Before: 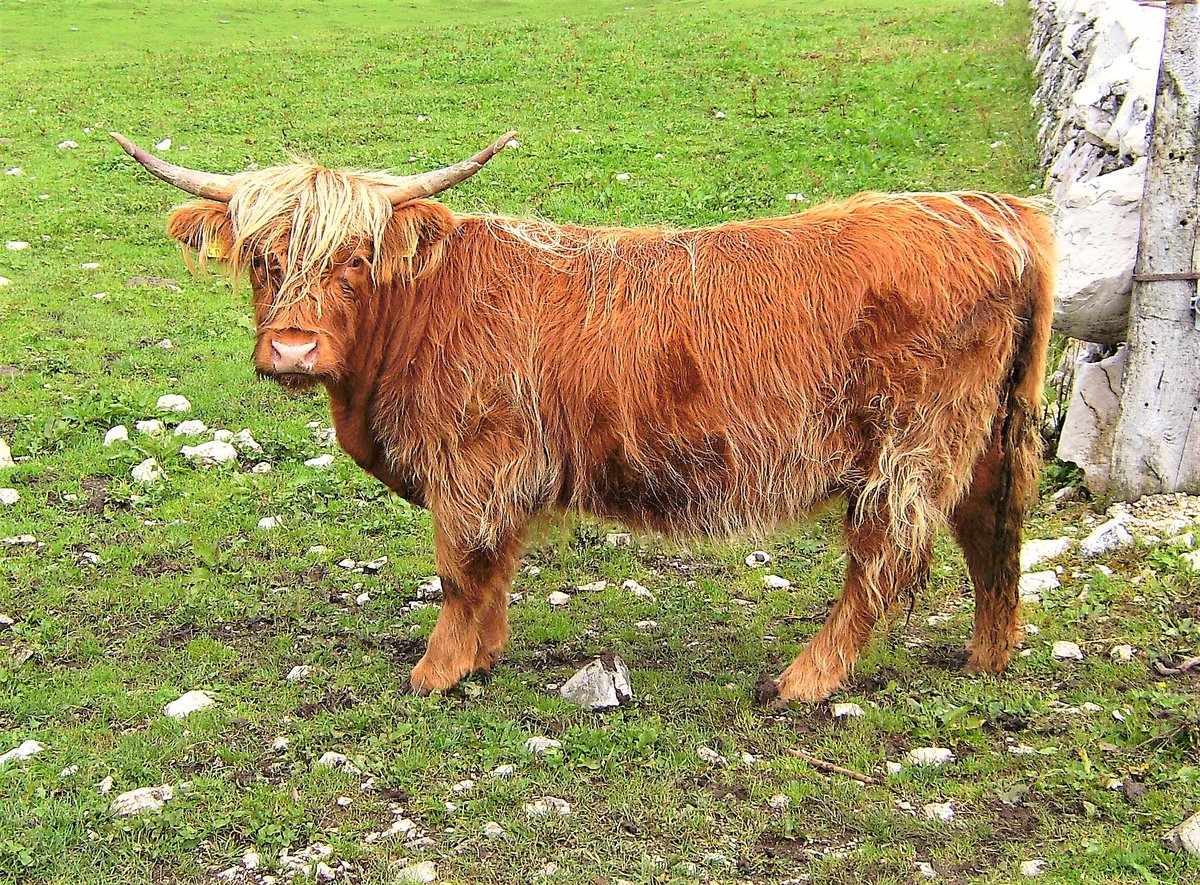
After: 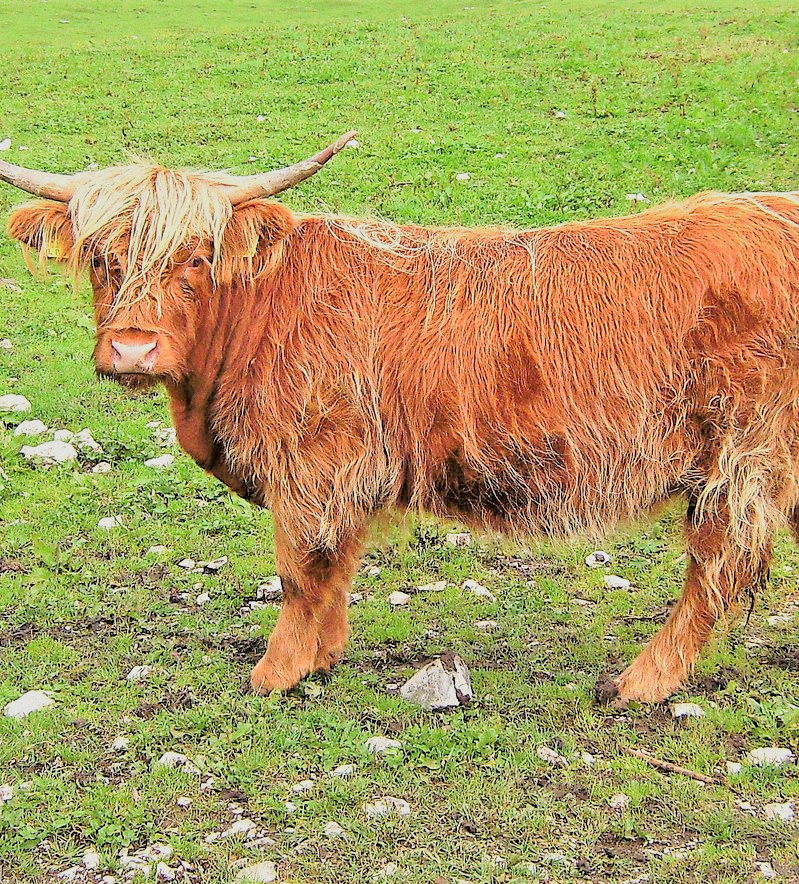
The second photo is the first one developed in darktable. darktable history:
crop and rotate: left 13.342%, right 19.991%
filmic rgb: black relative exposure -7.5 EV, white relative exposure 5 EV, hardness 3.31, contrast 1.3, contrast in shadows safe
grain: on, module defaults
tone equalizer: -7 EV 0.15 EV, -6 EV 0.6 EV, -5 EV 1.15 EV, -4 EV 1.33 EV, -3 EV 1.15 EV, -2 EV 0.6 EV, -1 EV 0.15 EV, mask exposure compensation -0.5 EV
